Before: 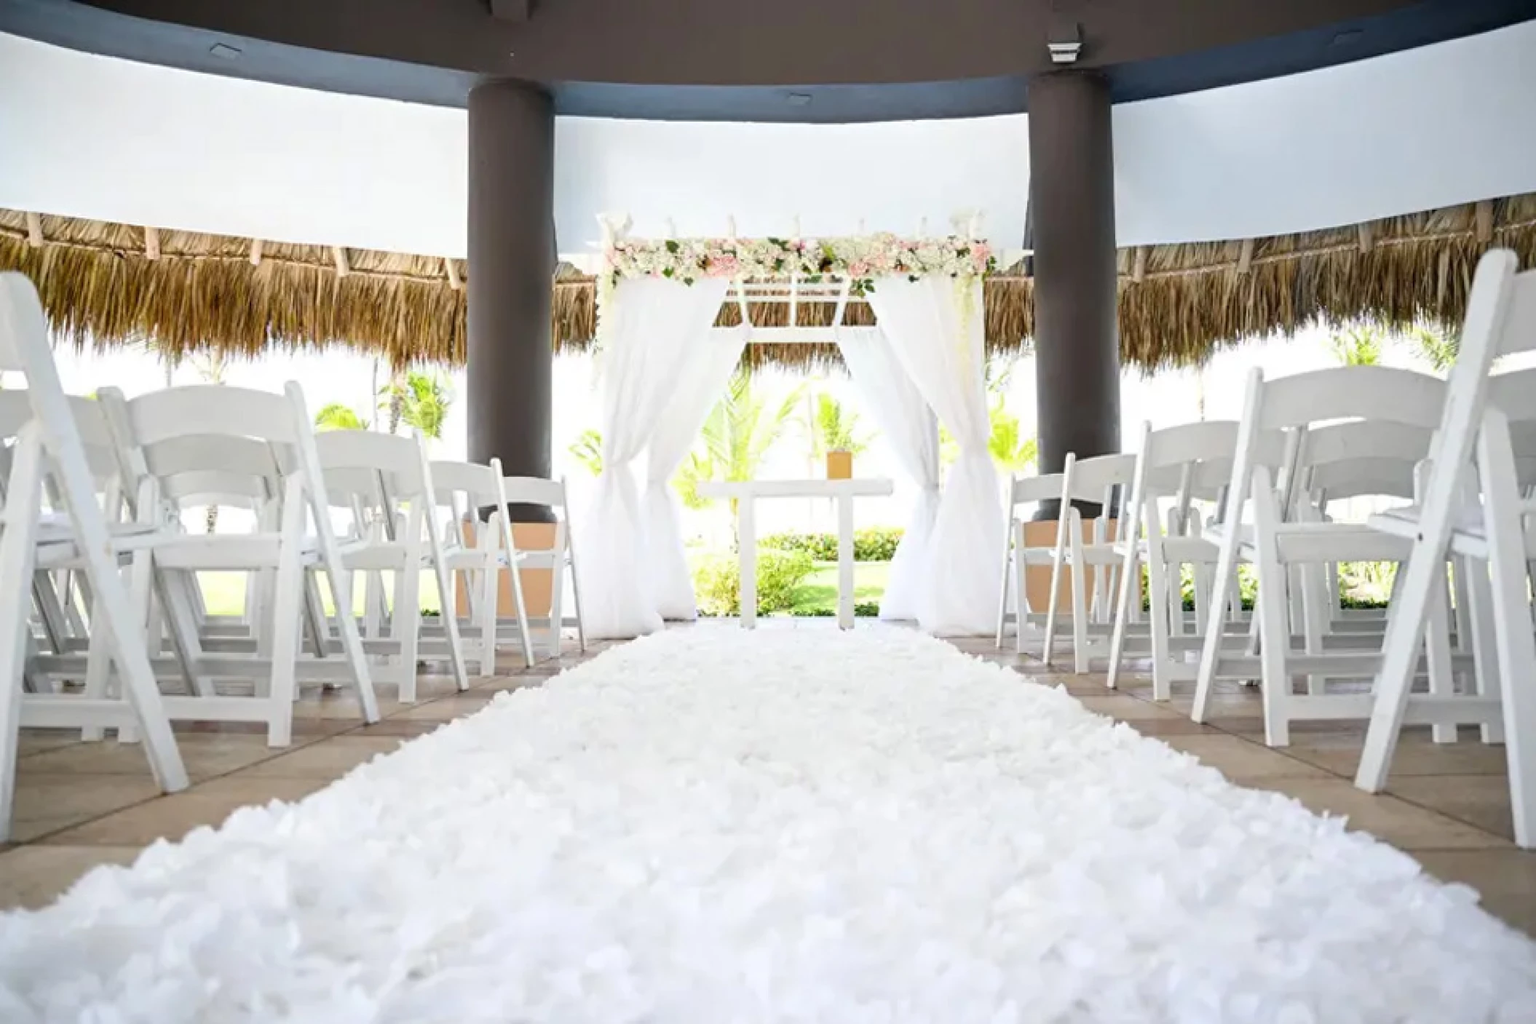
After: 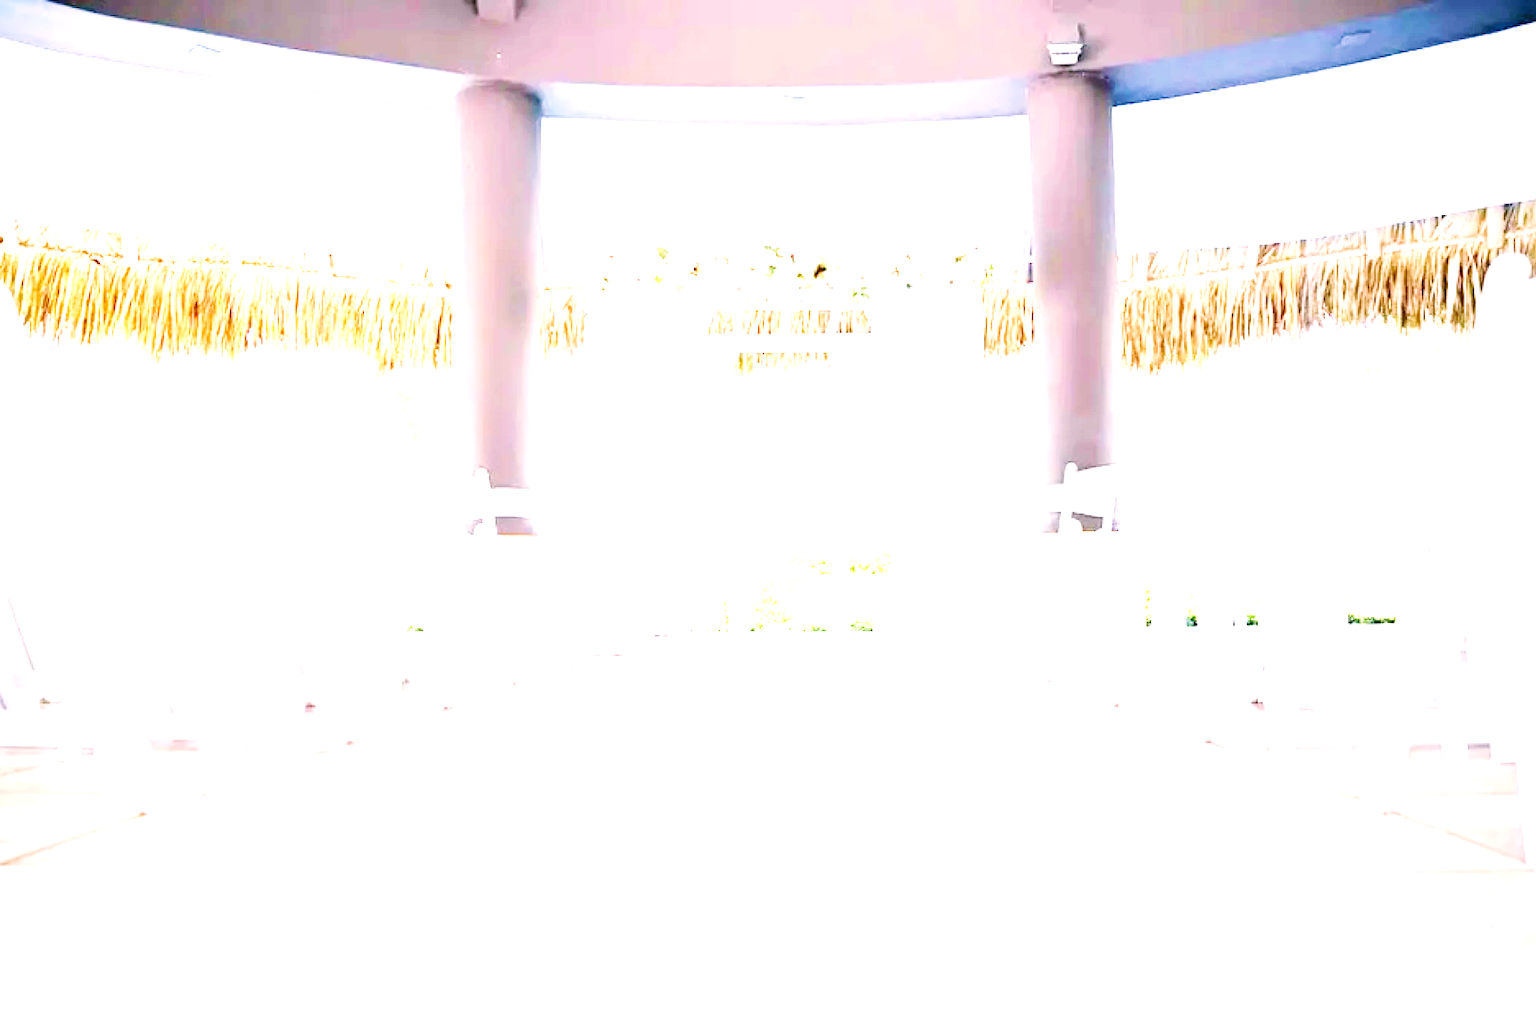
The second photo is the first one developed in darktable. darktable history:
crop and rotate: left 1.69%, right 0.683%, bottom 1.26%
base curve: curves: ch0 [(0, 0) (0.036, 0.025) (0.121, 0.166) (0.206, 0.329) (0.605, 0.79) (1, 1)], preserve colors none
color calibration: illuminant as shot in camera, x 0.37, y 0.382, temperature 4315.65 K, saturation algorithm version 1 (2020)
exposure: black level correction 0.001, exposure 2.624 EV, compensate exposure bias true, compensate highlight preservation false
color correction: highlights a* 7.01, highlights b* 4.19
velvia: strength 36.85%
tone equalizer: -8 EV -0.456 EV, -7 EV -0.407 EV, -6 EV -0.295 EV, -5 EV -0.24 EV, -3 EV 0.22 EV, -2 EV 0.337 EV, -1 EV 0.411 EV, +0 EV 0.434 EV
